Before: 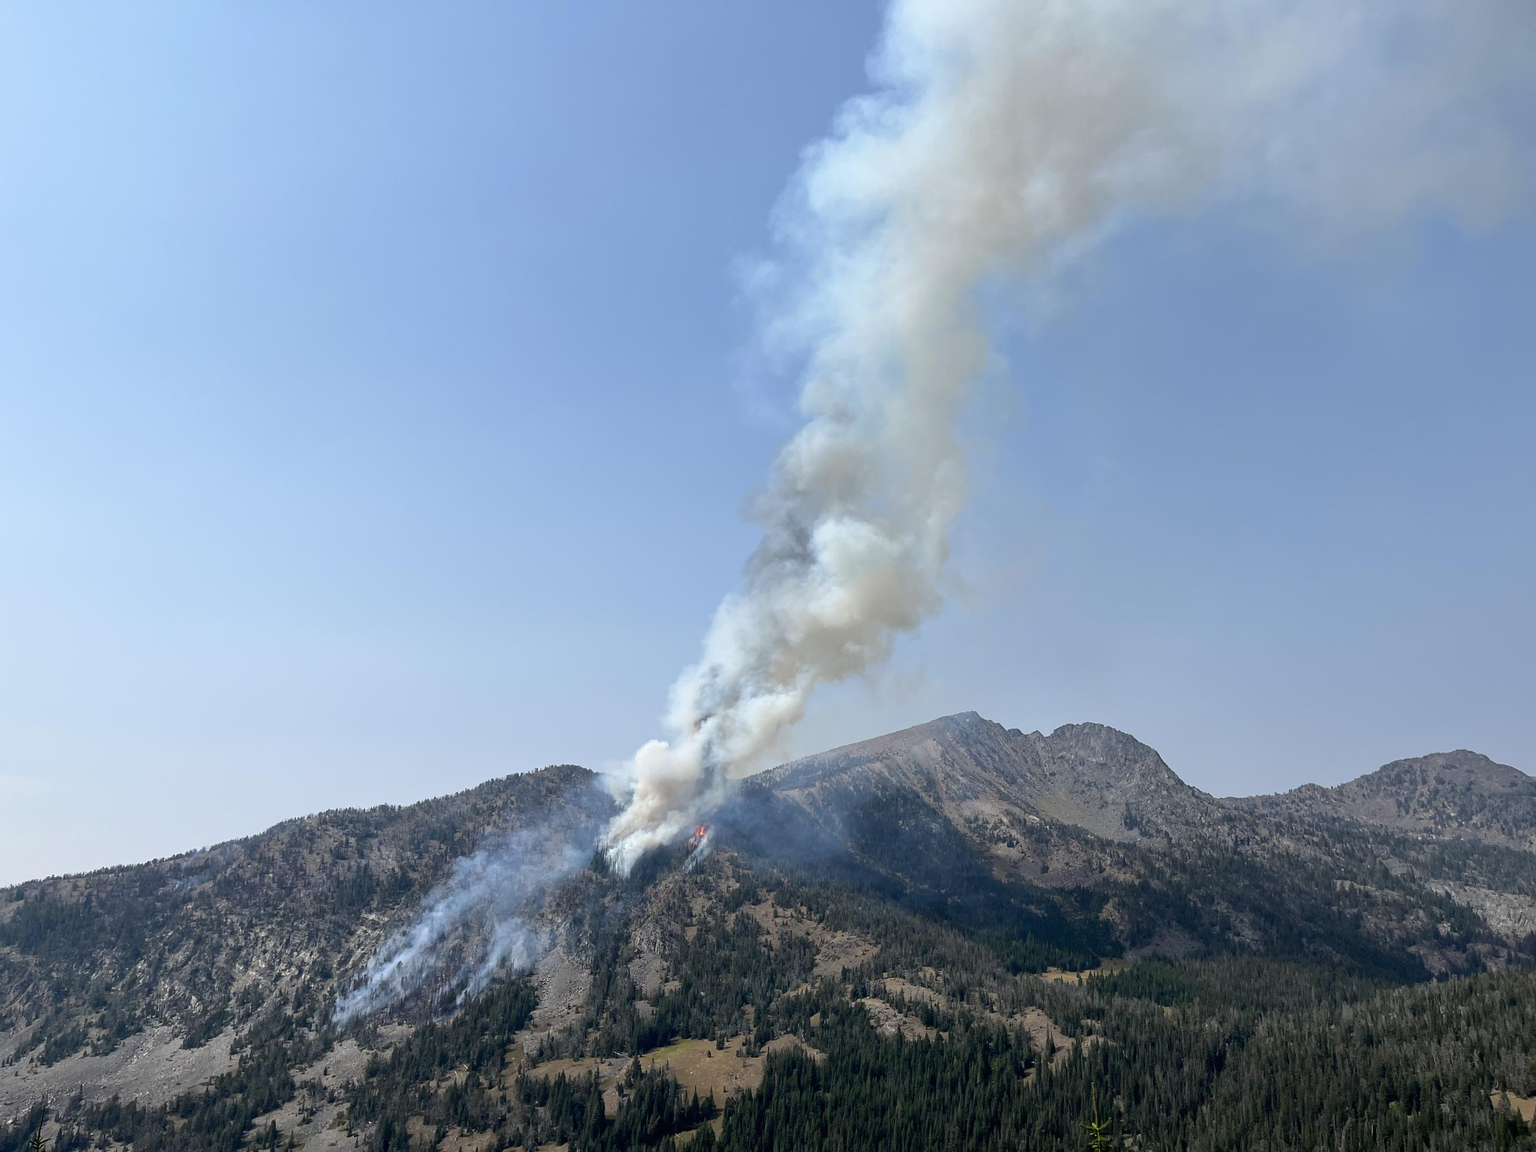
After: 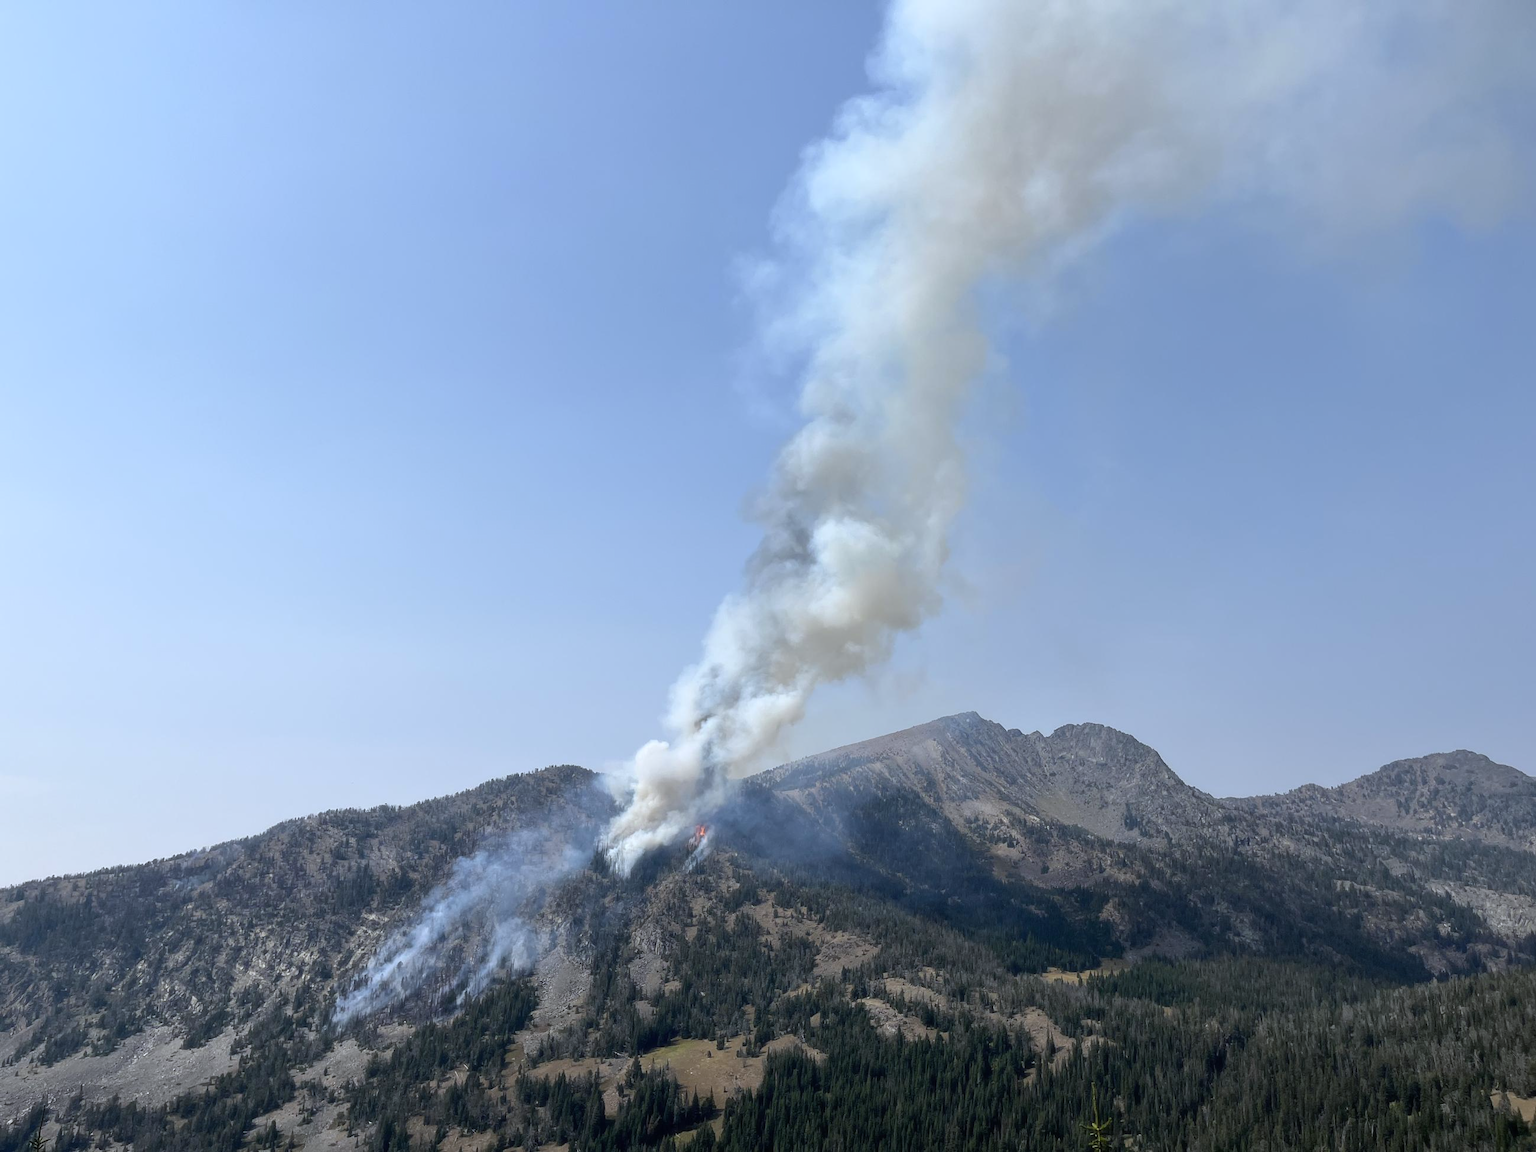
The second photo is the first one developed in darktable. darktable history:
soften: size 10%, saturation 50%, brightness 0.2 EV, mix 10%
white balance: red 0.976, blue 1.04
